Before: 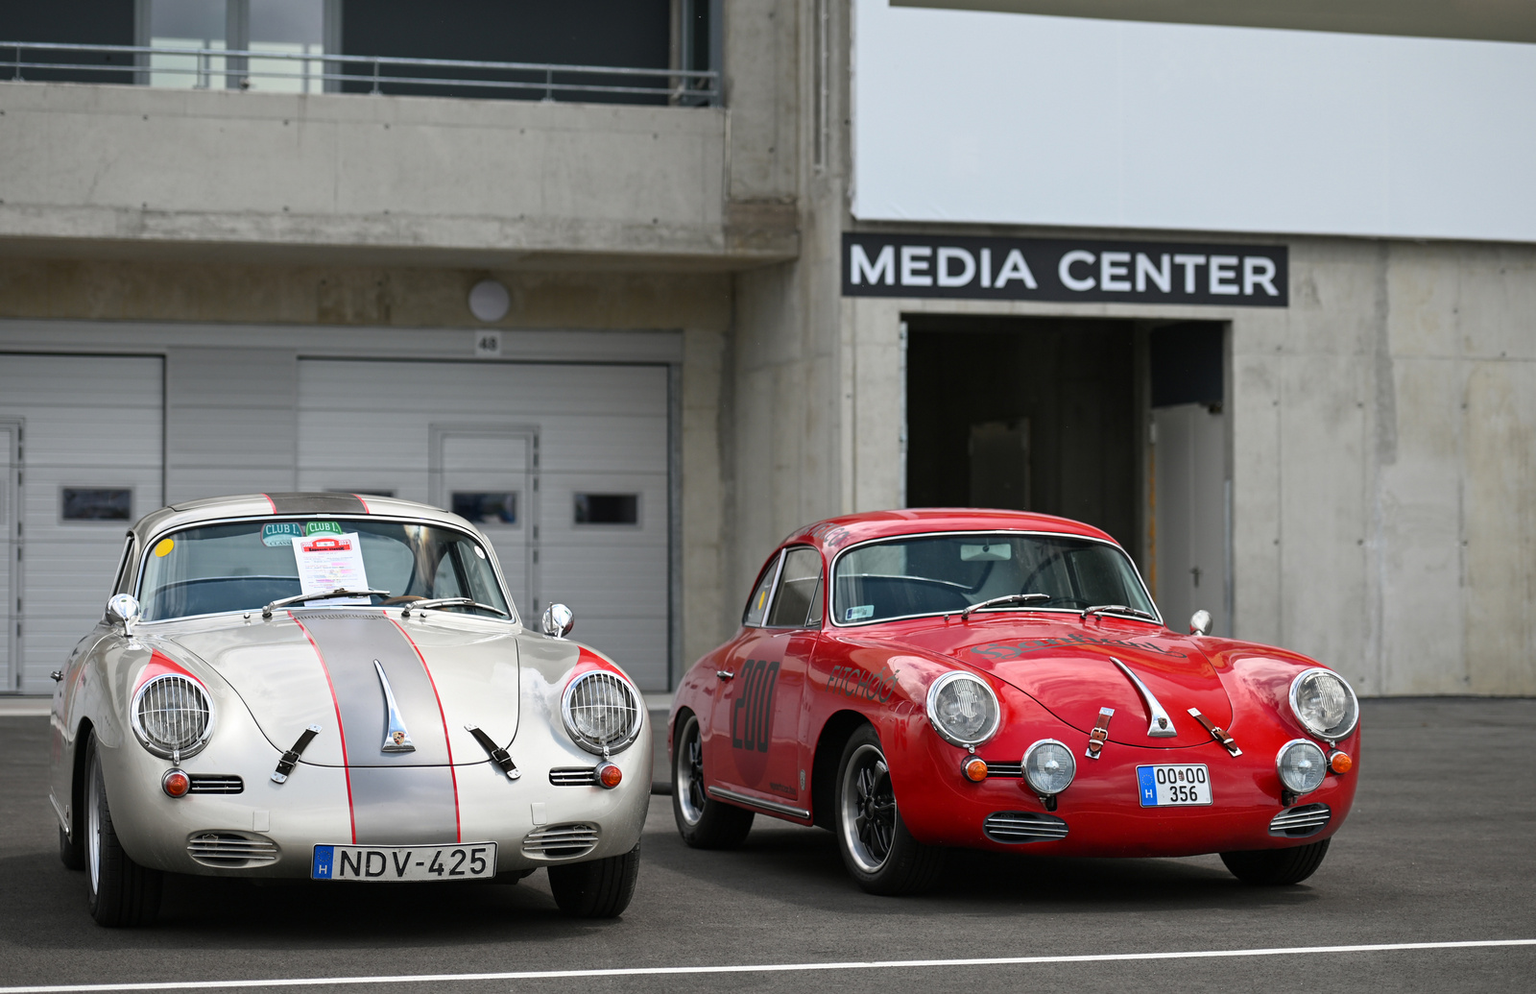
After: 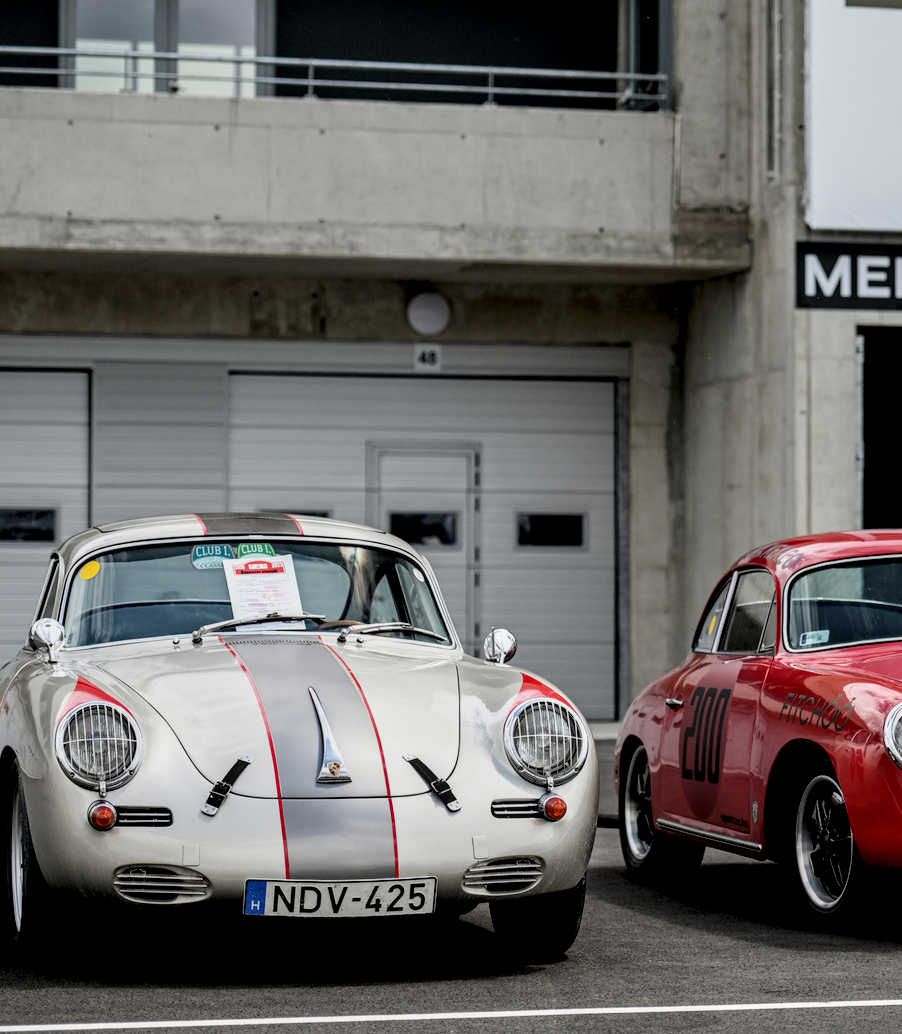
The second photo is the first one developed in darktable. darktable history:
filmic rgb: black relative exposure -5.03 EV, white relative exposure 3.98 EV, threshold 5.96 EV, hardness 2.88, contrast 1.098, highlights saturation mix -19.67%, enable highlight reconstruction true
local contrast: detail 150%
crop: left 5.111%, right 38.503%
